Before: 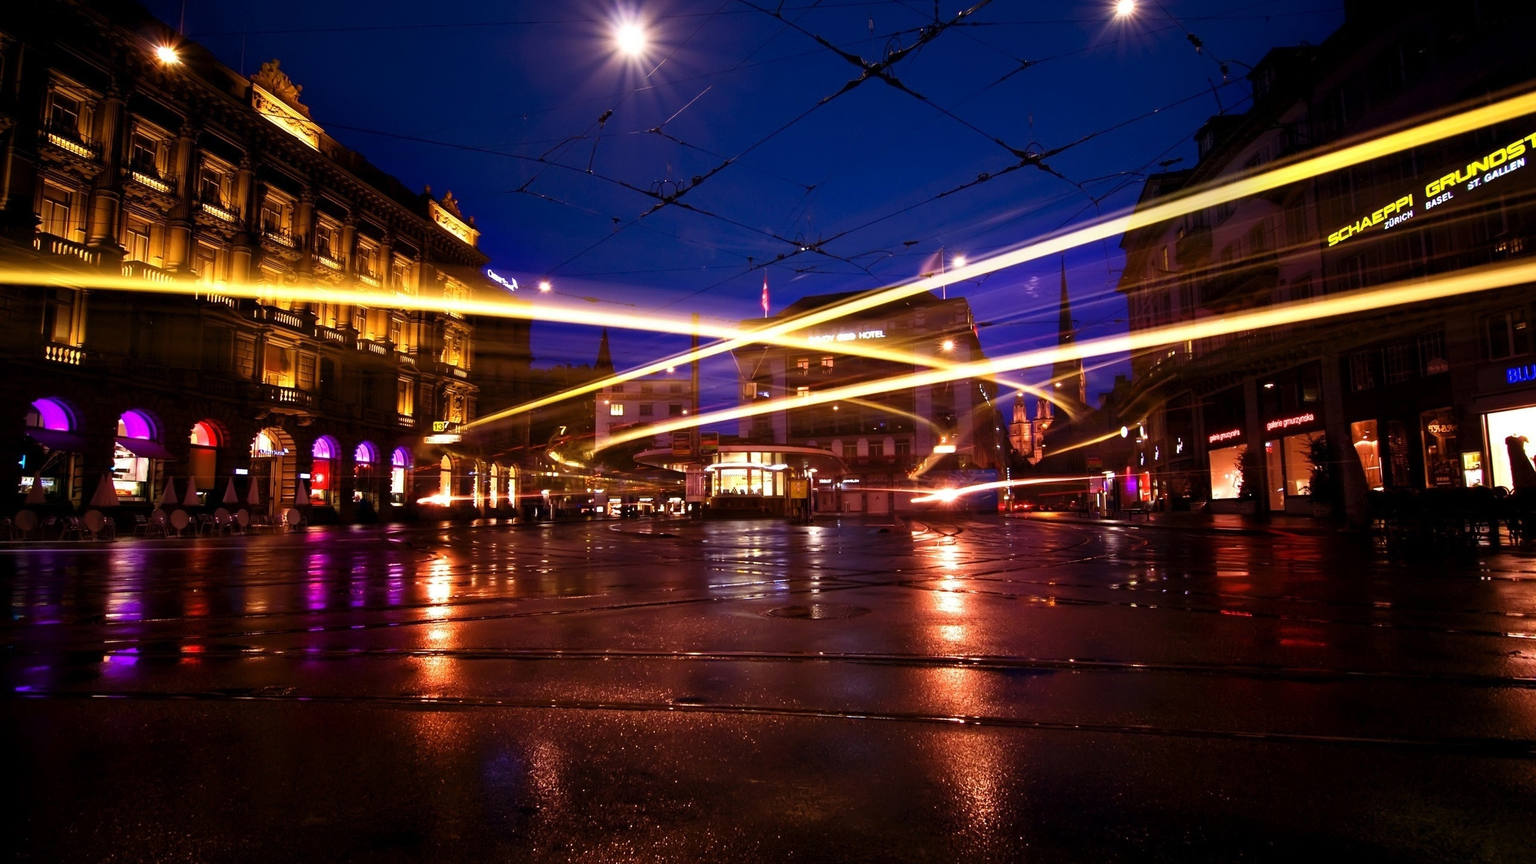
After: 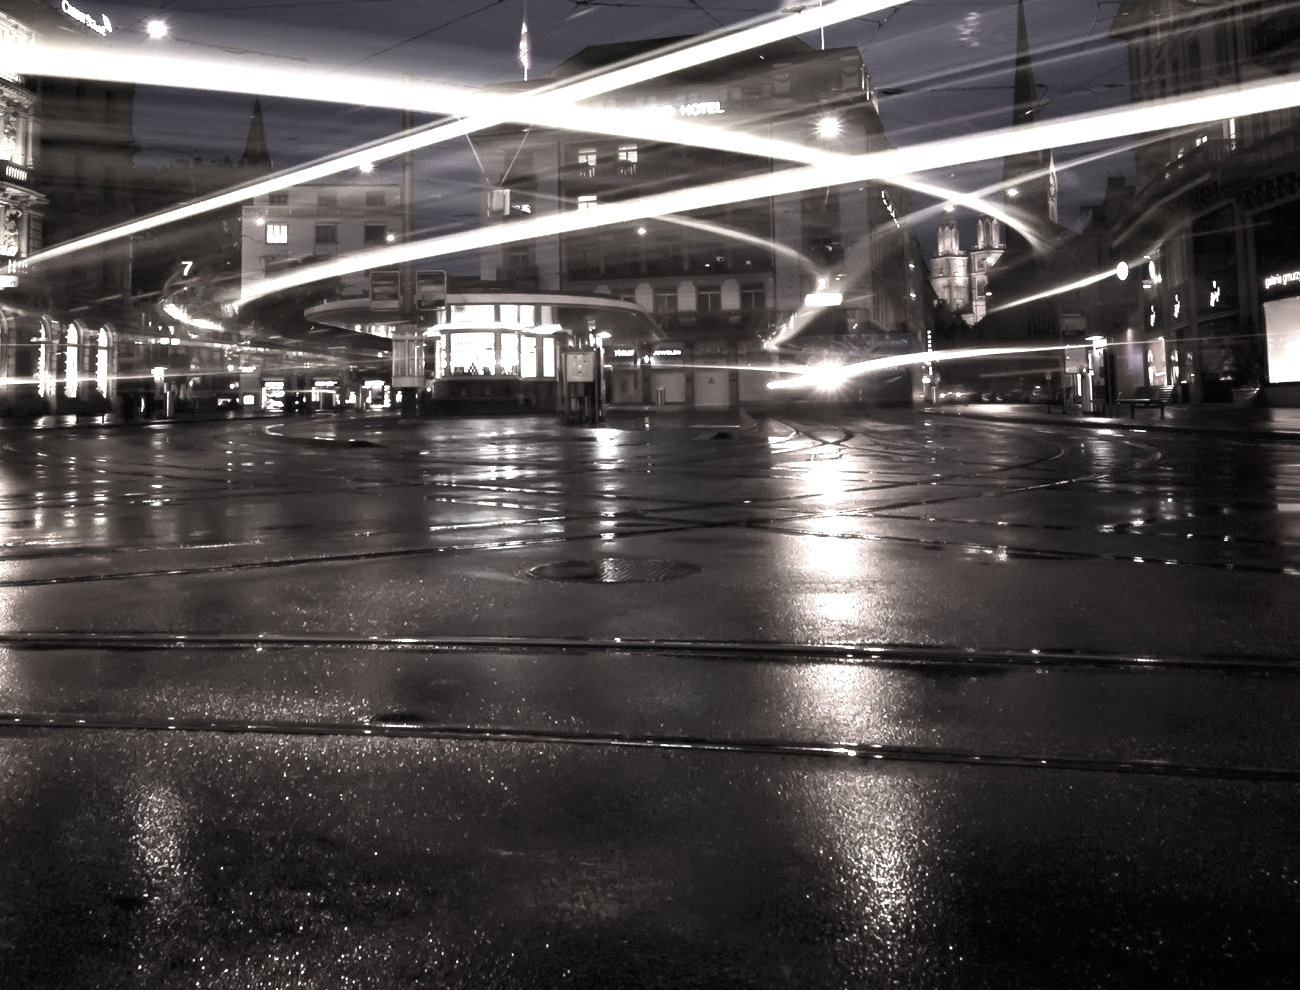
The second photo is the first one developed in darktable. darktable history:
color zones: curves: ch1 [(0, 0.153) (0.143, 0.15) (0.286, 0.151) (0.429, 0.152) (0.571, 0.152) (0.714, 0.151) (0.857, 0.151) (1, 0.153)], mix 31.83%
exposure: black level correction 0, exposure 1 EV, compensate exposure bias true, compensate highlight preservation false
crop and rotate: left 29.356%, top 31.249%, right 19.831%
